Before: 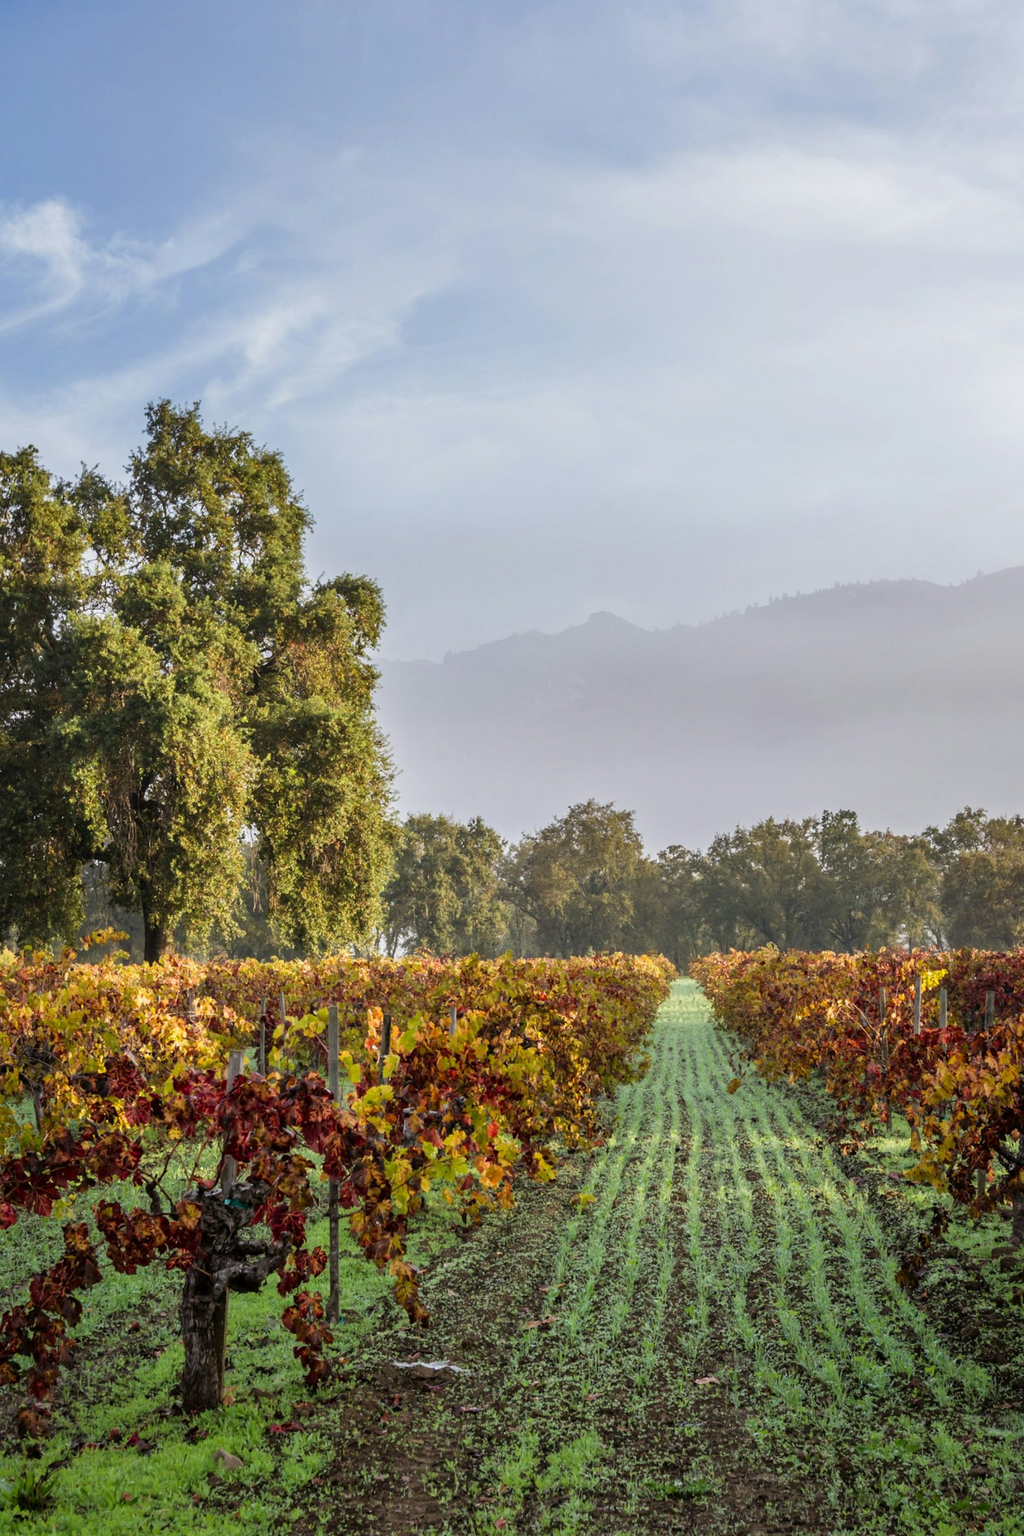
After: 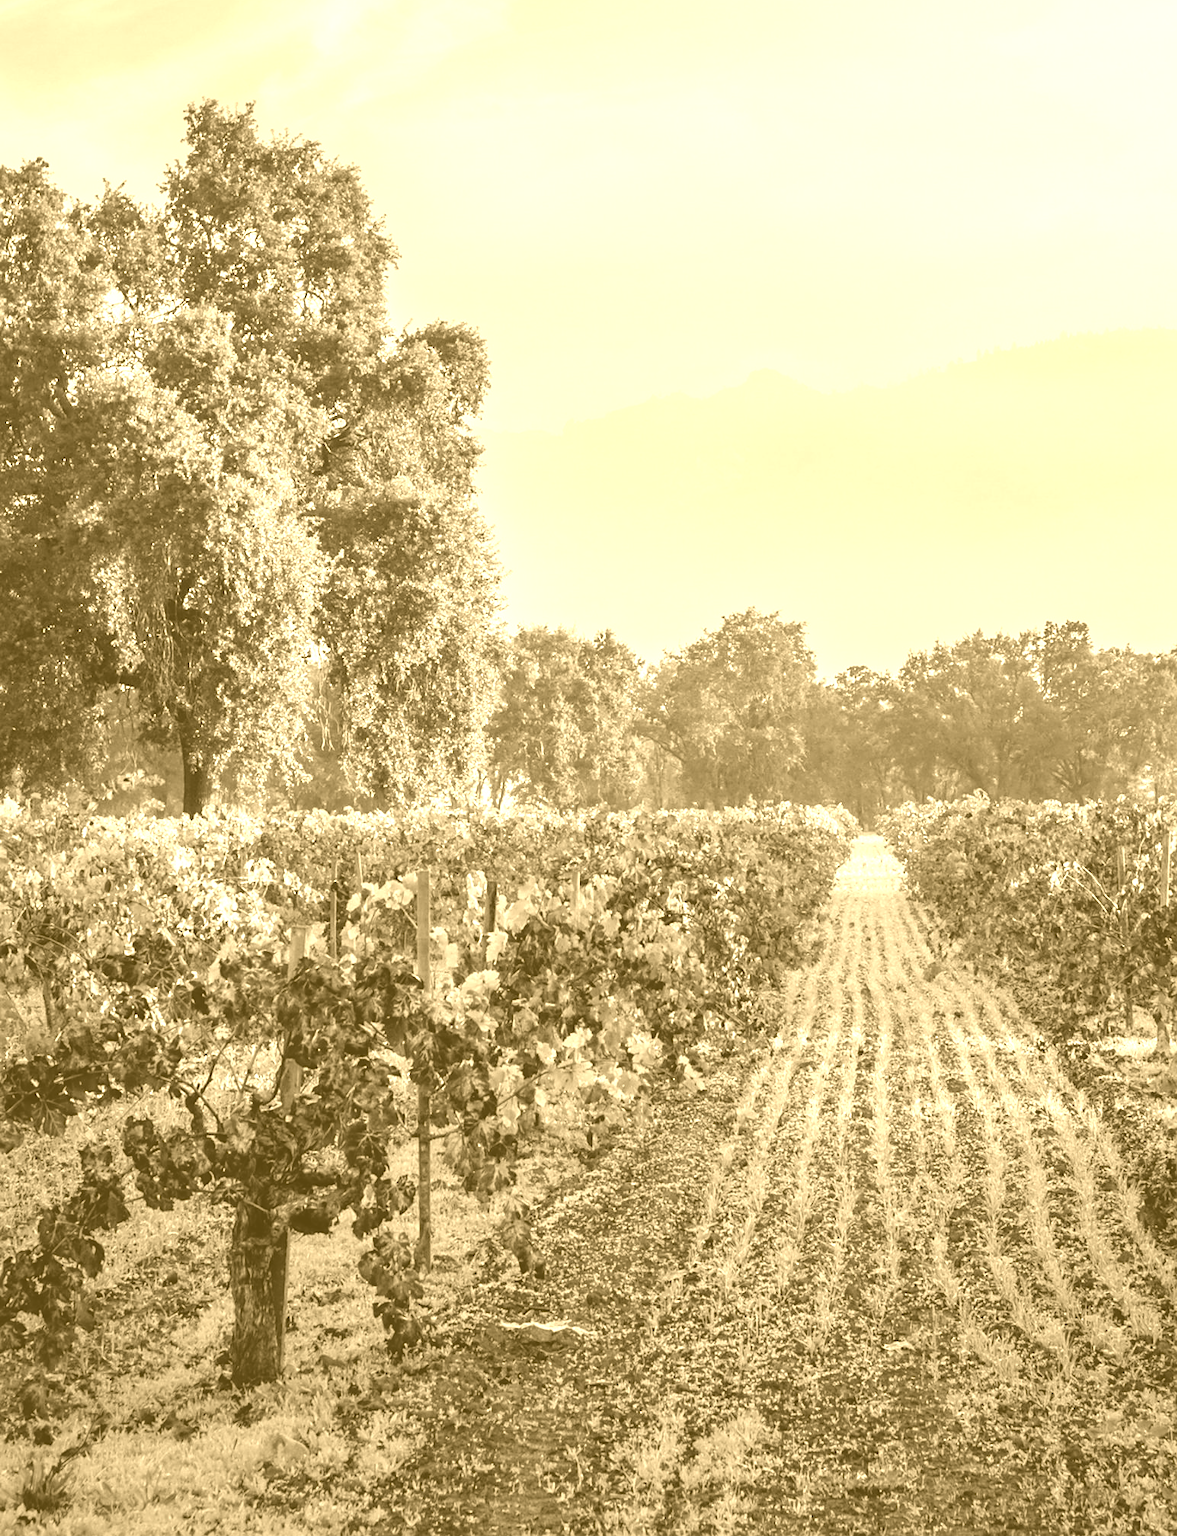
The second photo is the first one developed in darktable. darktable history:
sharpen: radius 1.864, amount 0.398, threshold 1.271
crop: top 20.916%, right 9.437%, bottom 0.316%
colorize: hue 36°, source mix 100%
